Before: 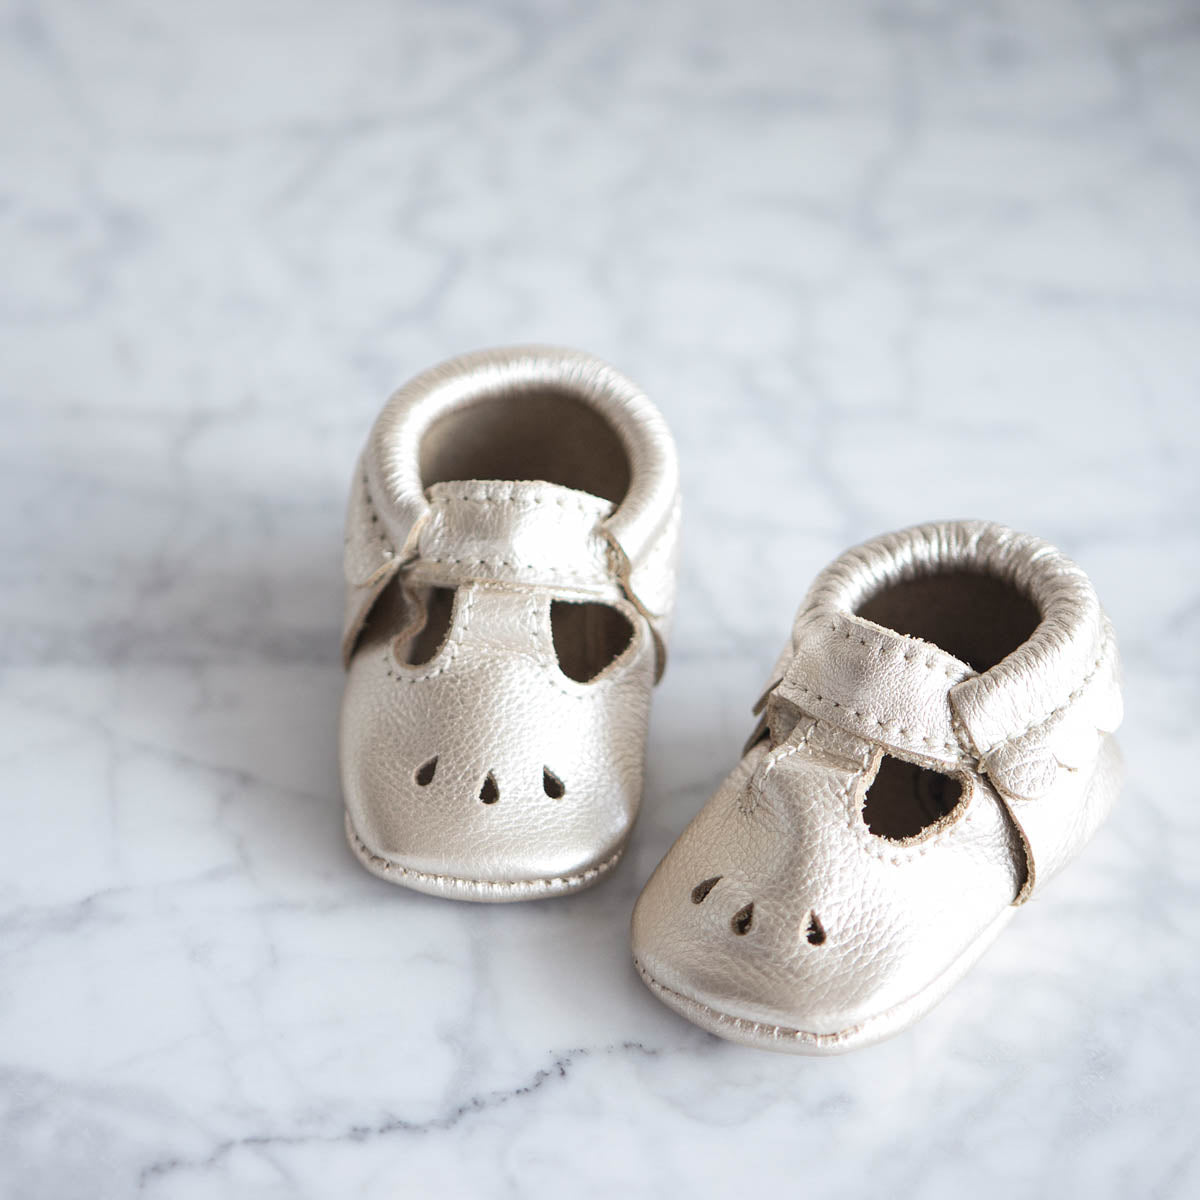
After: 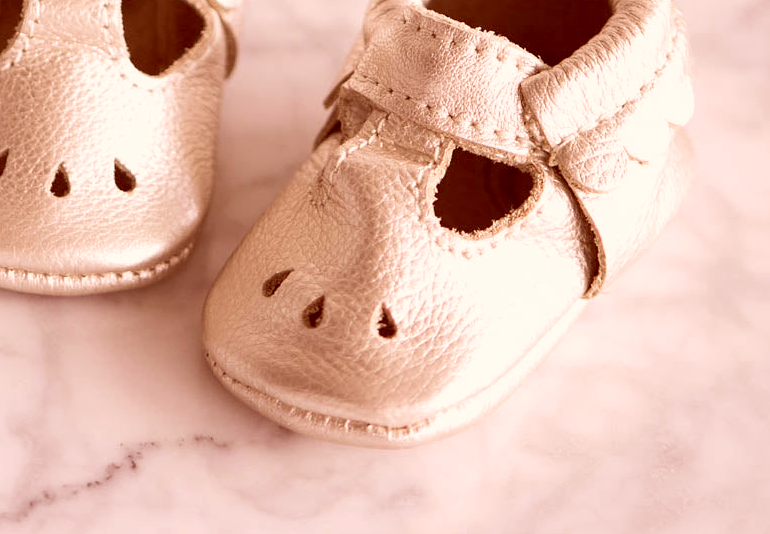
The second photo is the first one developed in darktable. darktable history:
velvia: on, module defaults
color correction: highlights a* 9.13, highlights b* 9.02, shadows a* 39.75, shadows b* 39.36, saturation 0.821
crop and rotate: left 35.754%, top 50.634%, bottom 4.833%
